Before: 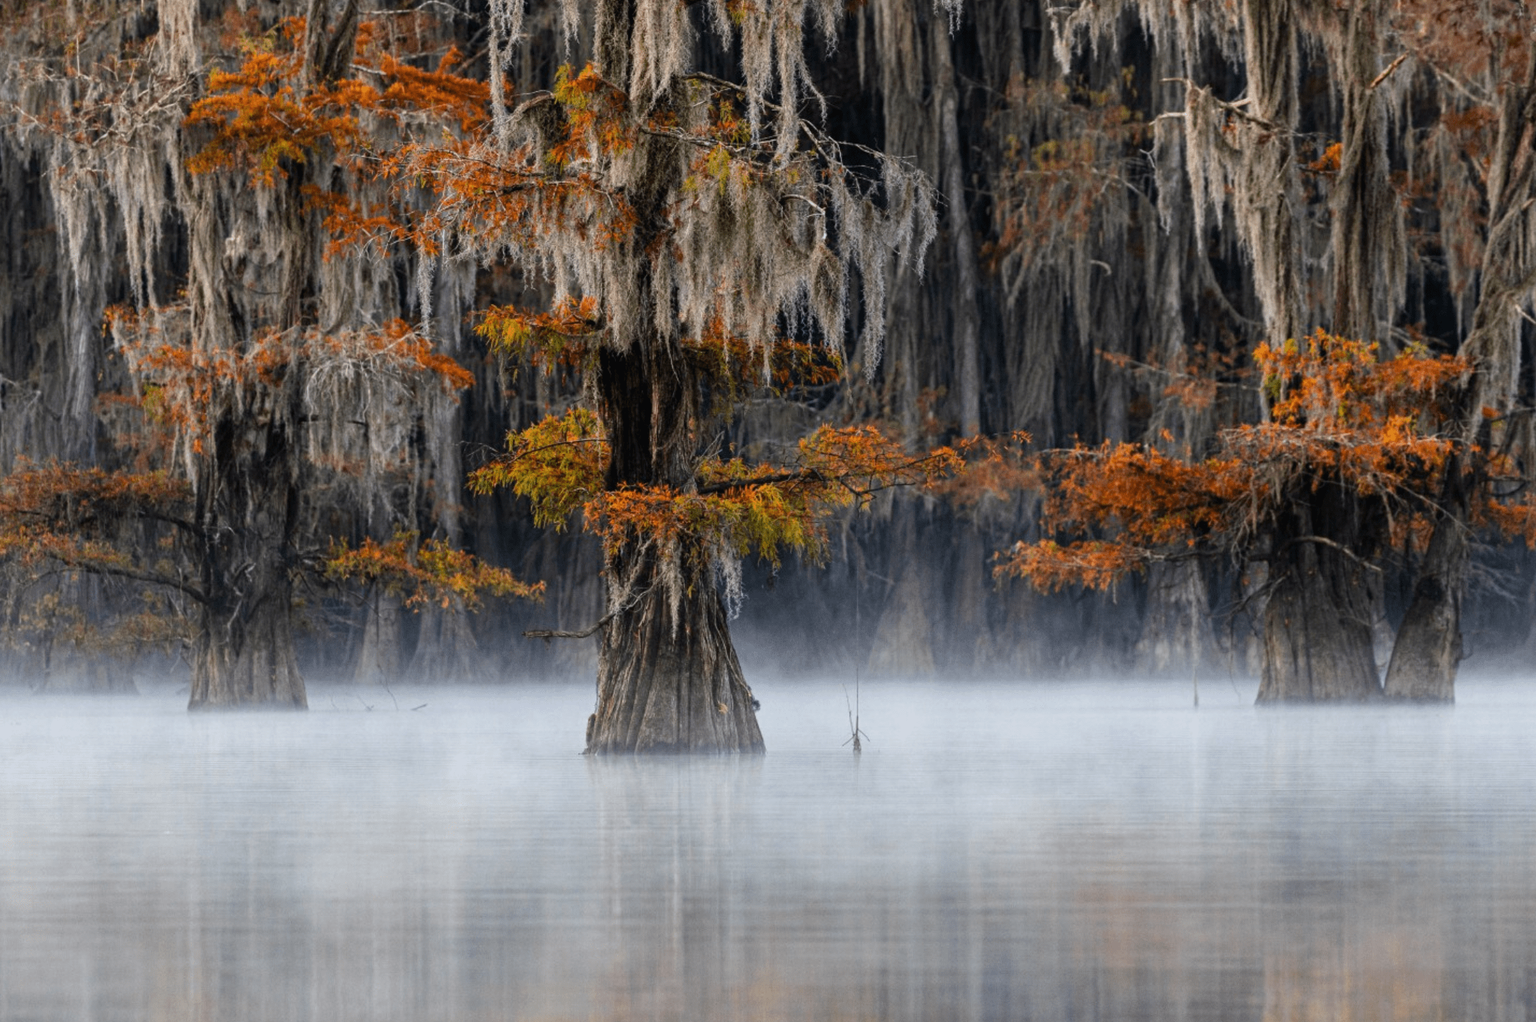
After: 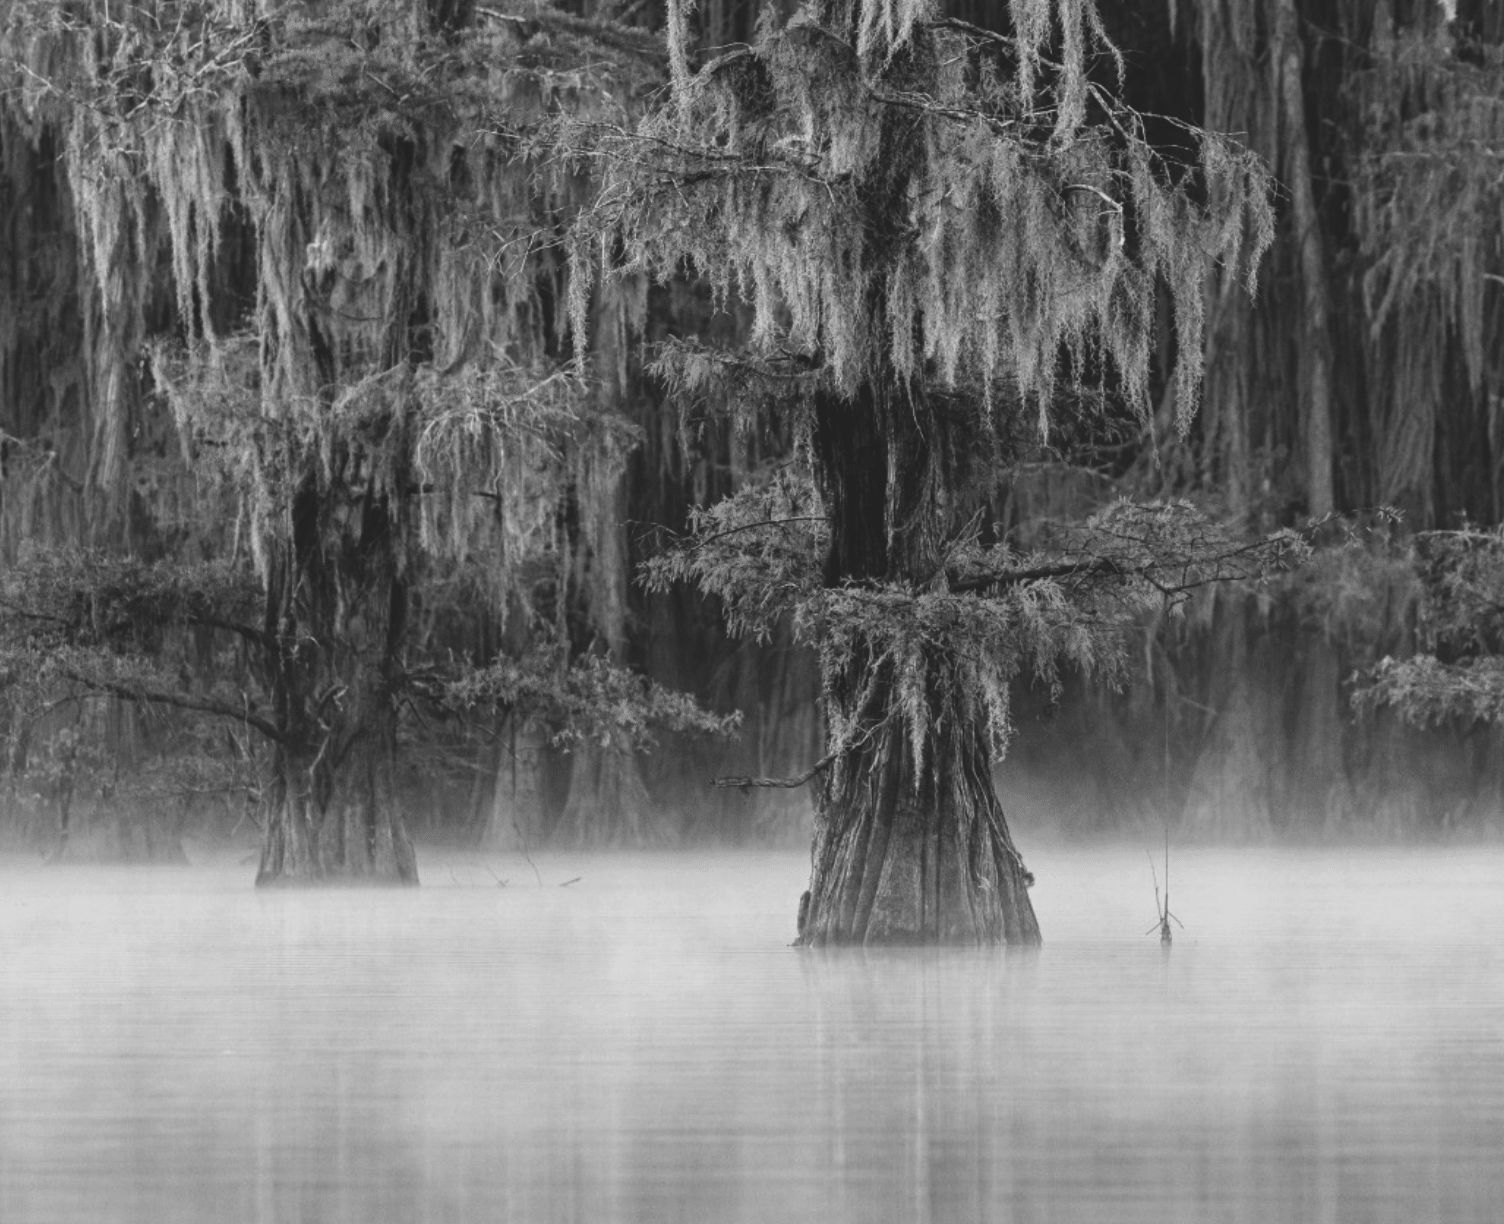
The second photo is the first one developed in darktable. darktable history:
crop: top 5.803%, right 27.864%, bottom 5.804%
monochrome: on, module defaults
color balance rgb: shadows lift › chroma 3%, shadows lift › hue 280.8°, power › hue 330°, highlights gain › chroma 3%, highlights gain › hue 75.6°, global offset › luminance 1.5%, perceptual saturation grading › global saturation 20%, perceptual saturation grading › highlights -25%, perceptual saturation grading › shadows 50%, global vibrance 30%
